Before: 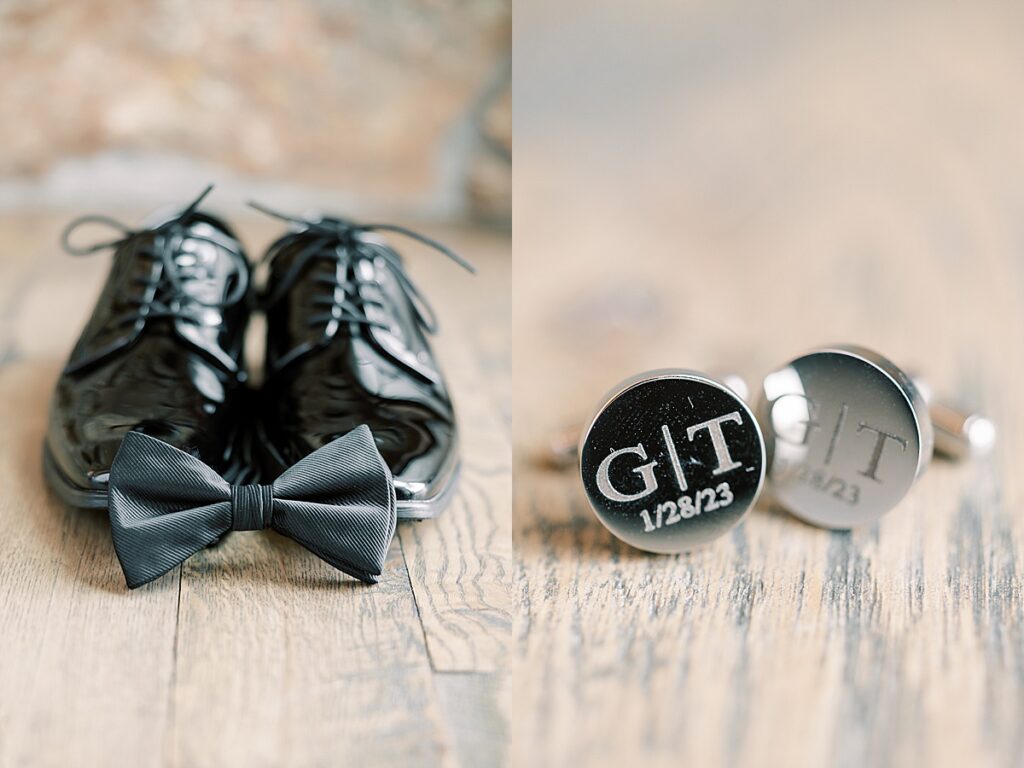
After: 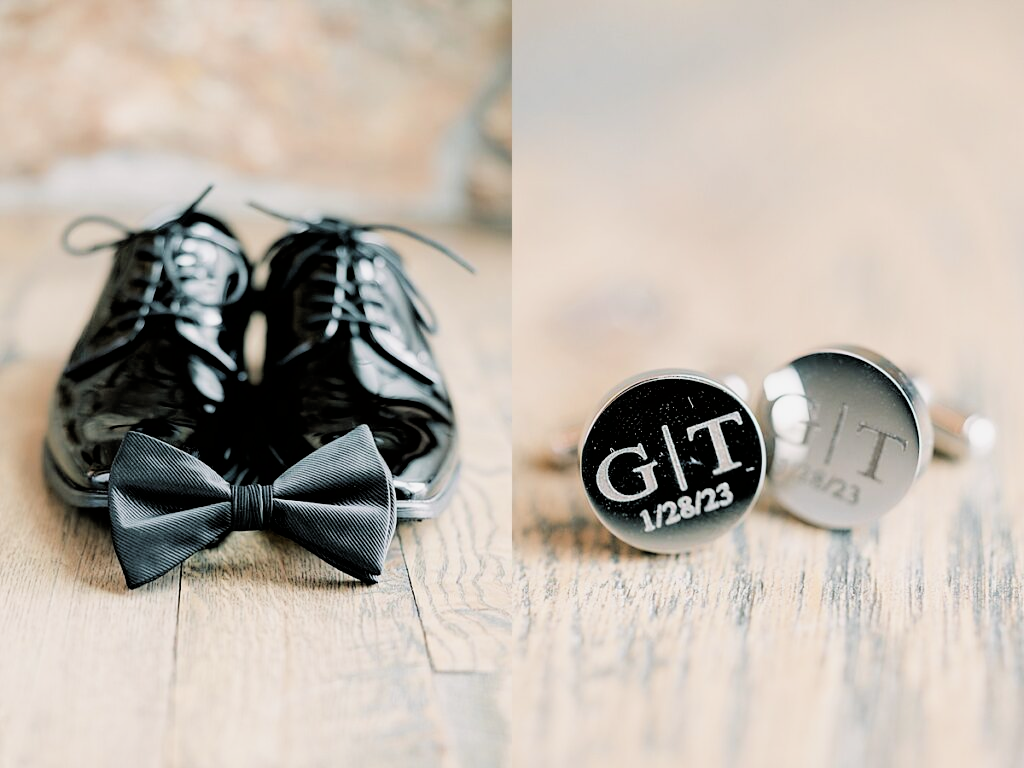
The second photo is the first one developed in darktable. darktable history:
exposure: black level correction 0, exposure 0.4 EV, compensate exposure bias true, compensate highlight preservation false
filmic rgb: black relative exposure -3.86 EV, white relative exposure 3.48 EV, hardness 2.63, contrast 1.103
